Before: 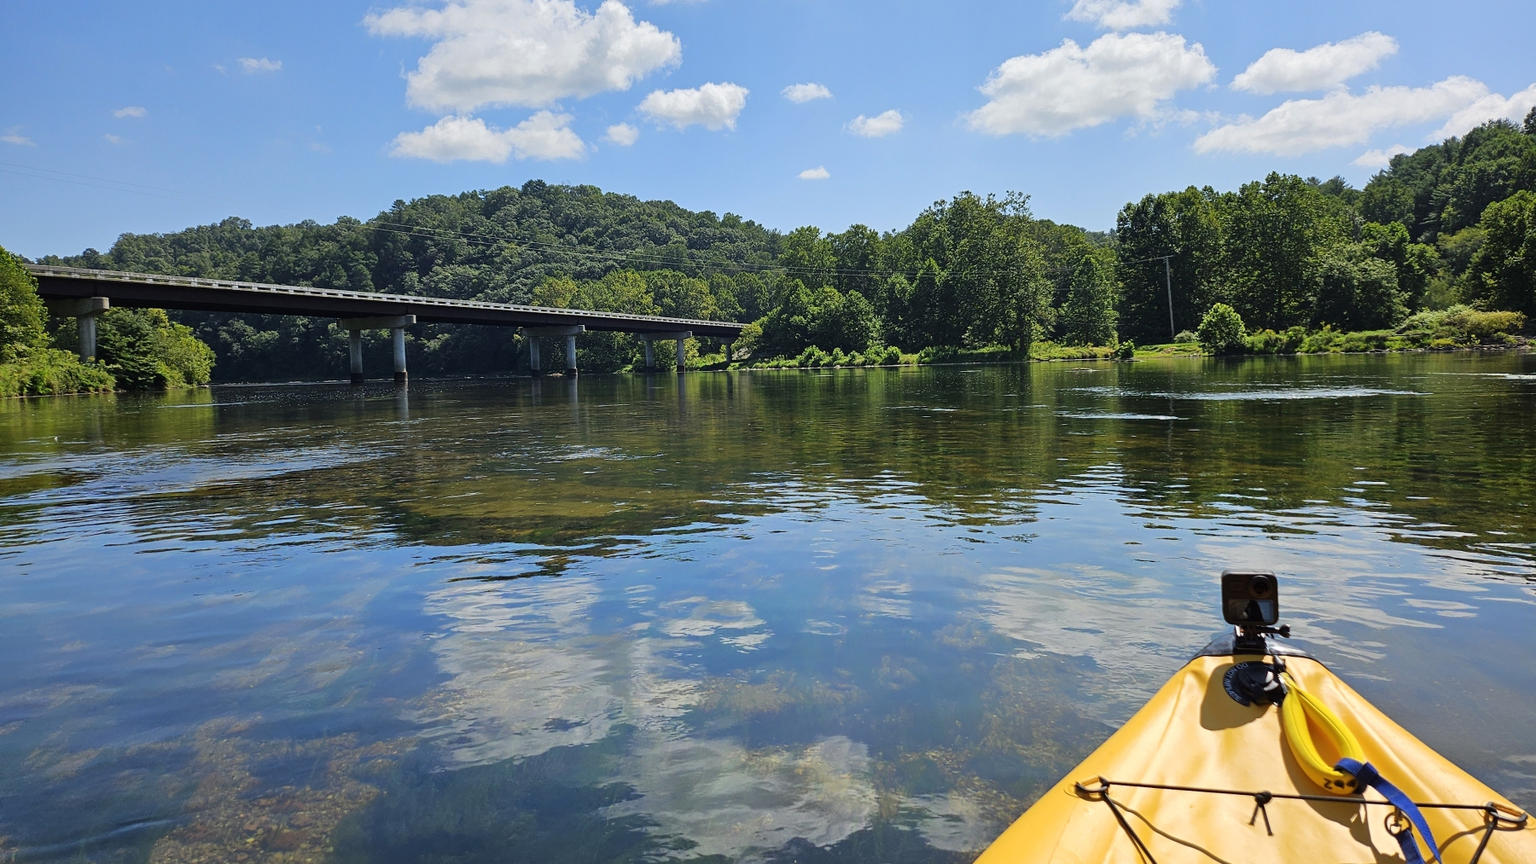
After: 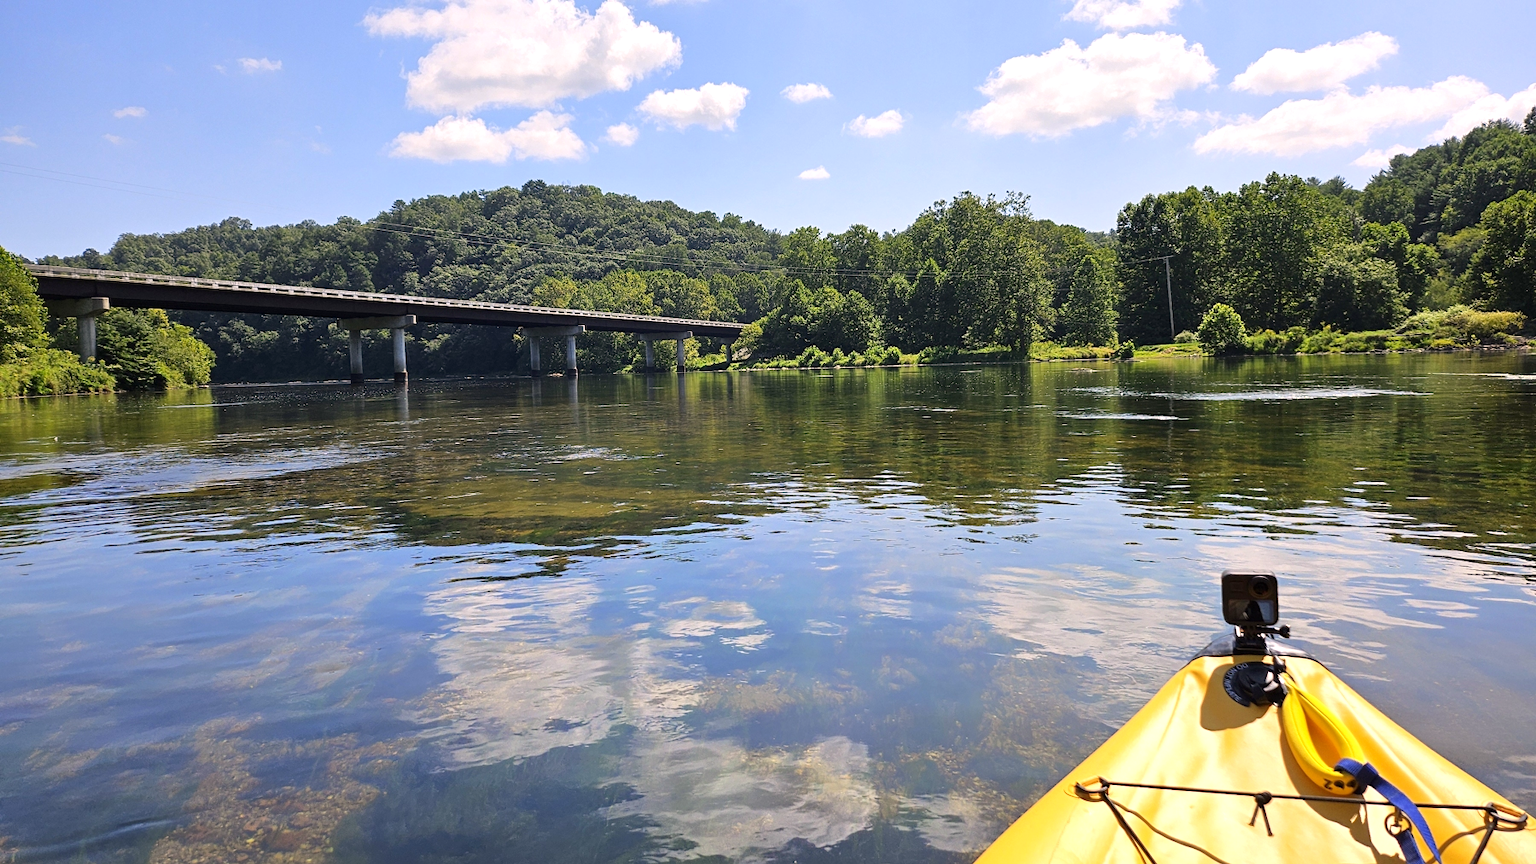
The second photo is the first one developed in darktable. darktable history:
color correction: highlights a* 7.34, highlights b* 4.37
exposure: black level correction 0.001, exposure 0.5 EV, compensate exposure bias true, compensate highlight preservation false
